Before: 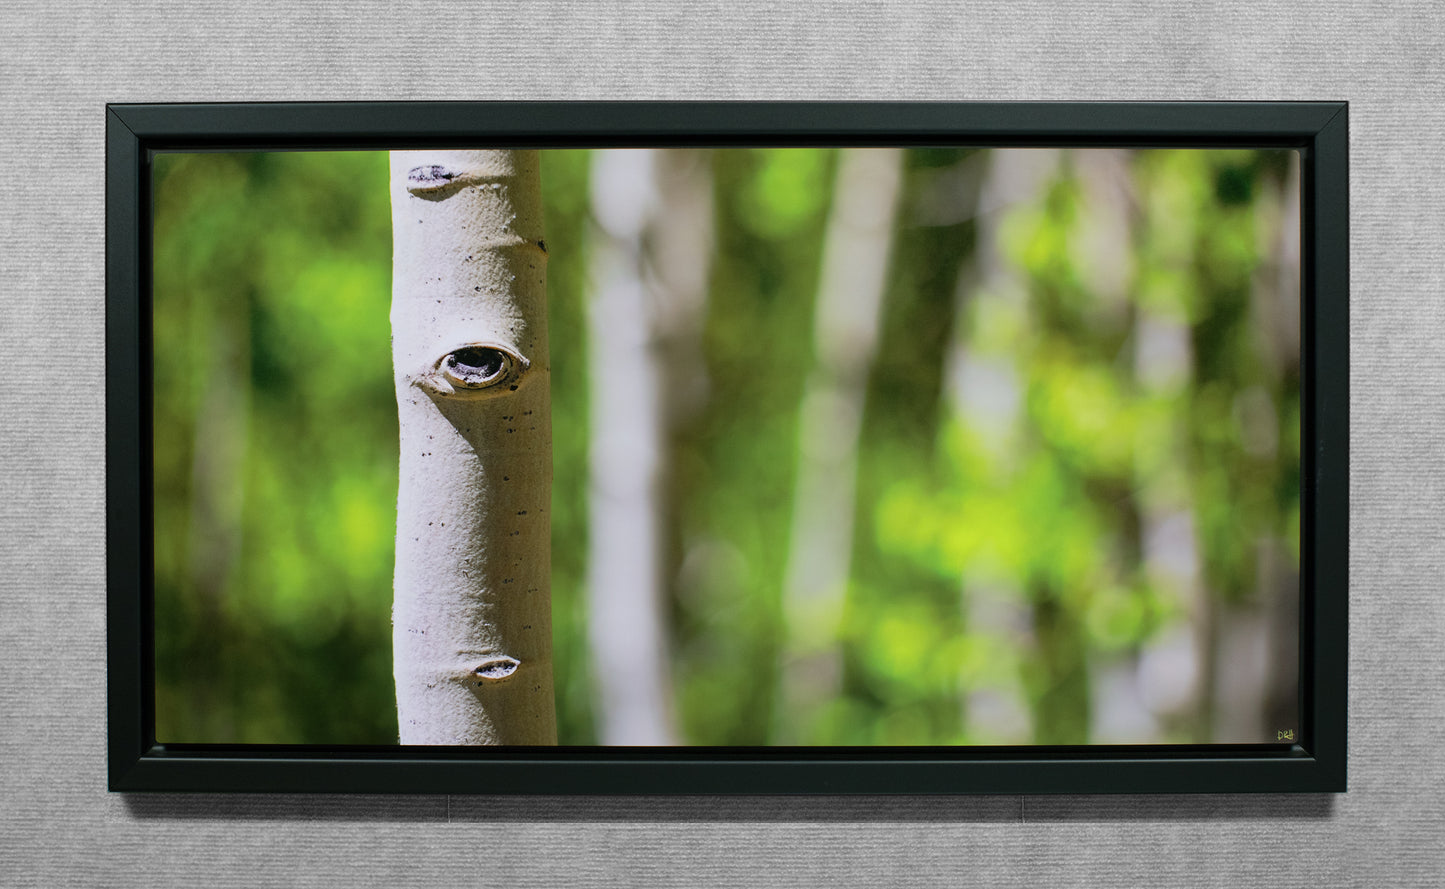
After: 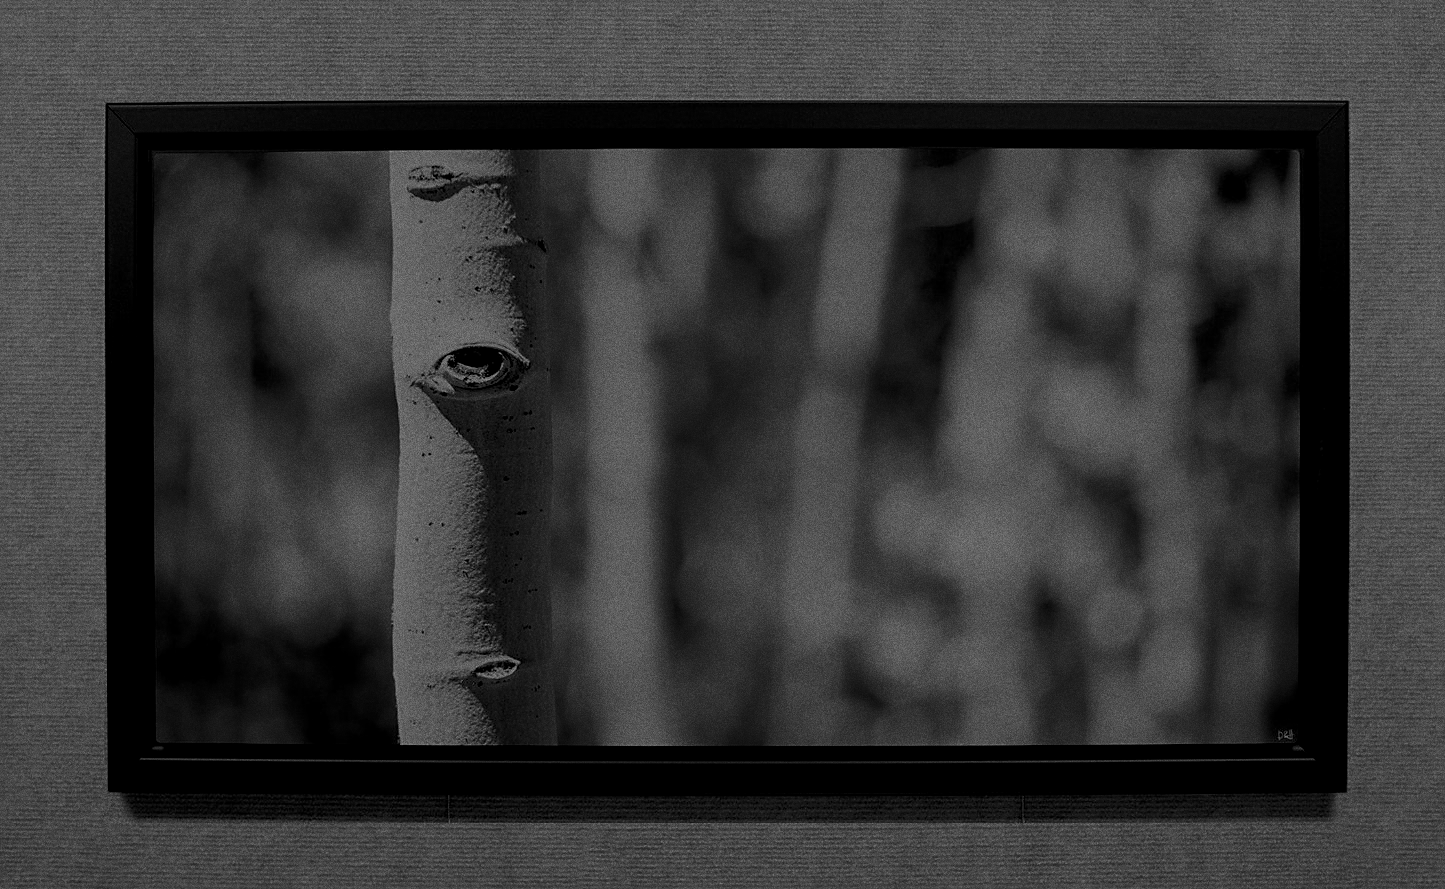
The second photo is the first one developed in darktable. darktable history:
sharpen: on, module defaults
grain: coarseness 0.09 ISO, strength 40%
monochrome: a -6.99, b 35.61, size 1.4
exposure: exposure -2.446 EV, compensate highlight preservation false
local contrast: on, module defaults
